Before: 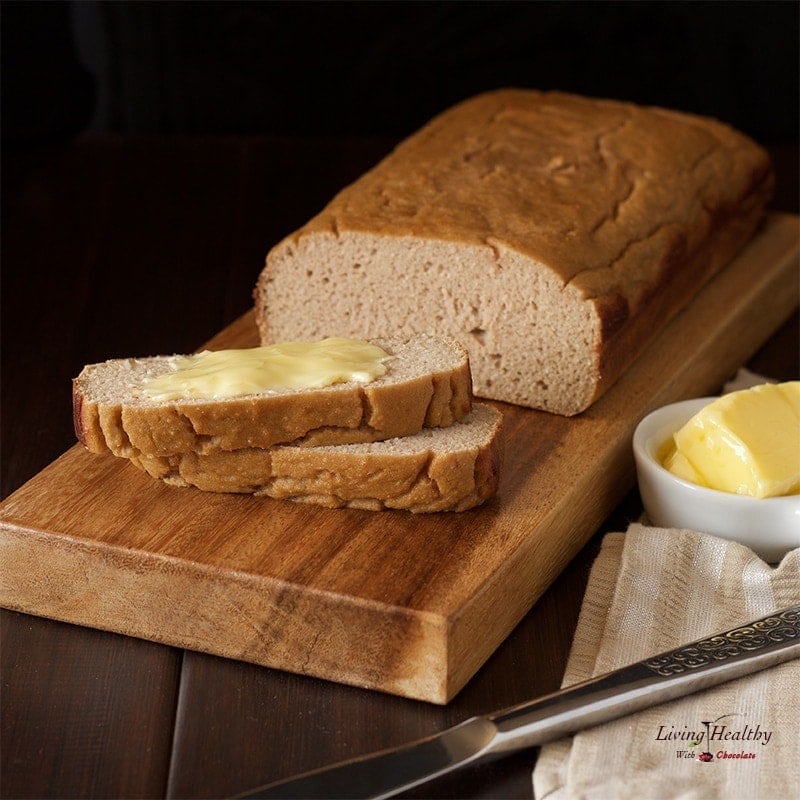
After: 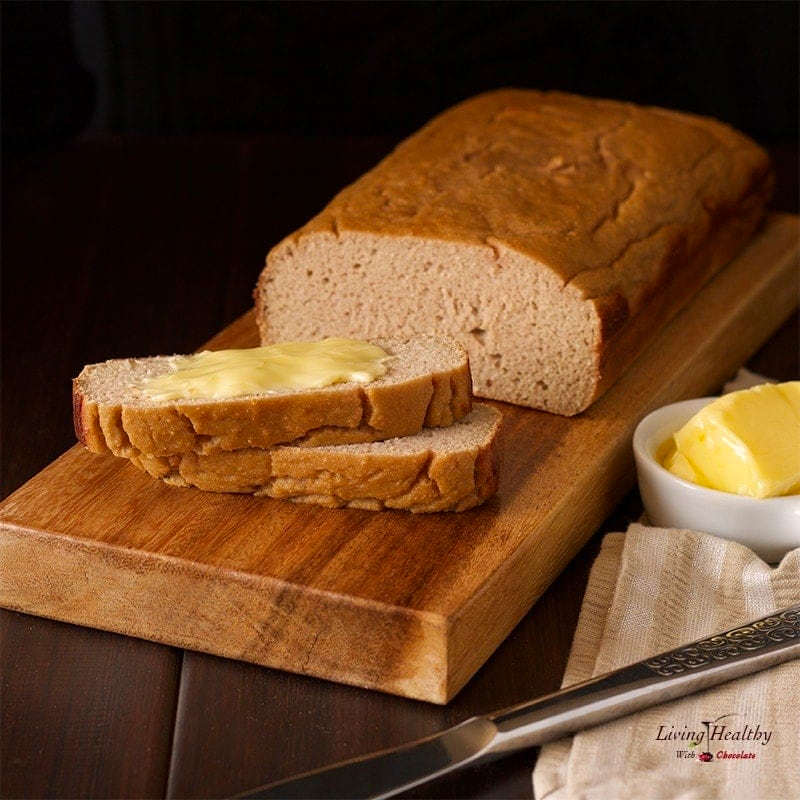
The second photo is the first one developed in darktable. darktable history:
color correction: highlights a* 3.42, highlights b* 2.25, saturation 1.2
